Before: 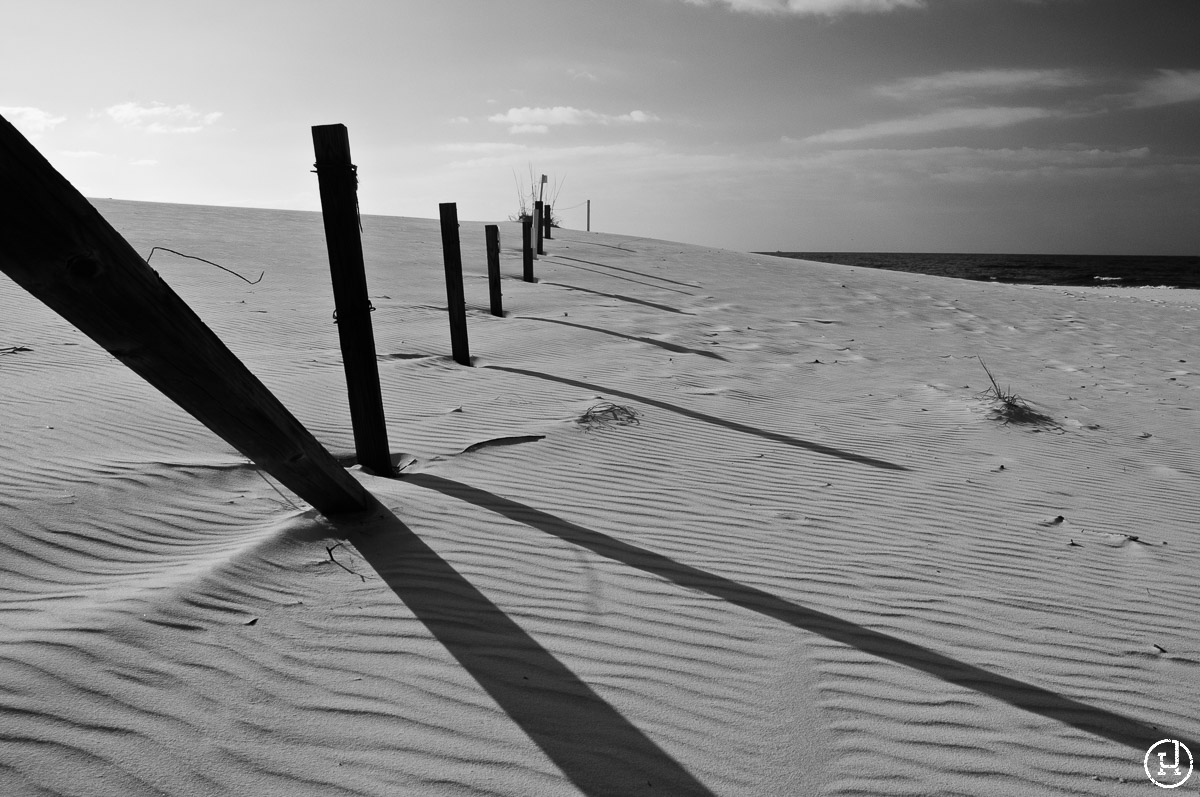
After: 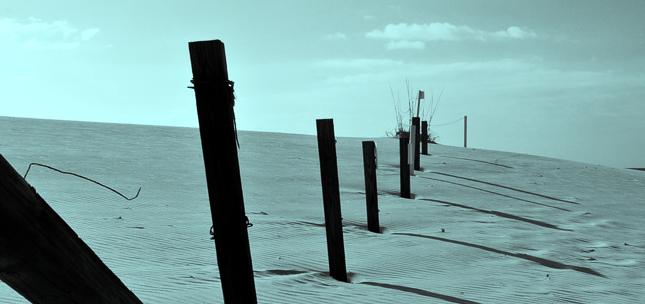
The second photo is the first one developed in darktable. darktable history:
crop: left 10.262%, top 10.545%, right 35.965%, bottom 51.256%
color balance rgb: highlights gain › chroma 5.278%, highlights gain › hue 197.92°, linear chroma grading › shadows -6.962%, linear chroma grading › highlights -7.052%, linear chroma grading › global chroma -10.135%, linear chroma grading › mid-tones -8.288%, perceptual saturation grading › global saturation 20%, perceptual saturation grading › highlights -25.424%, perceptual saturation grading › shadows 49.999%, global vibrance 16.319%, saturation formula JzAzBz (2021)
local contrast: highlights 104%, shadows 100%, detail 120%, midtone range 0.2
